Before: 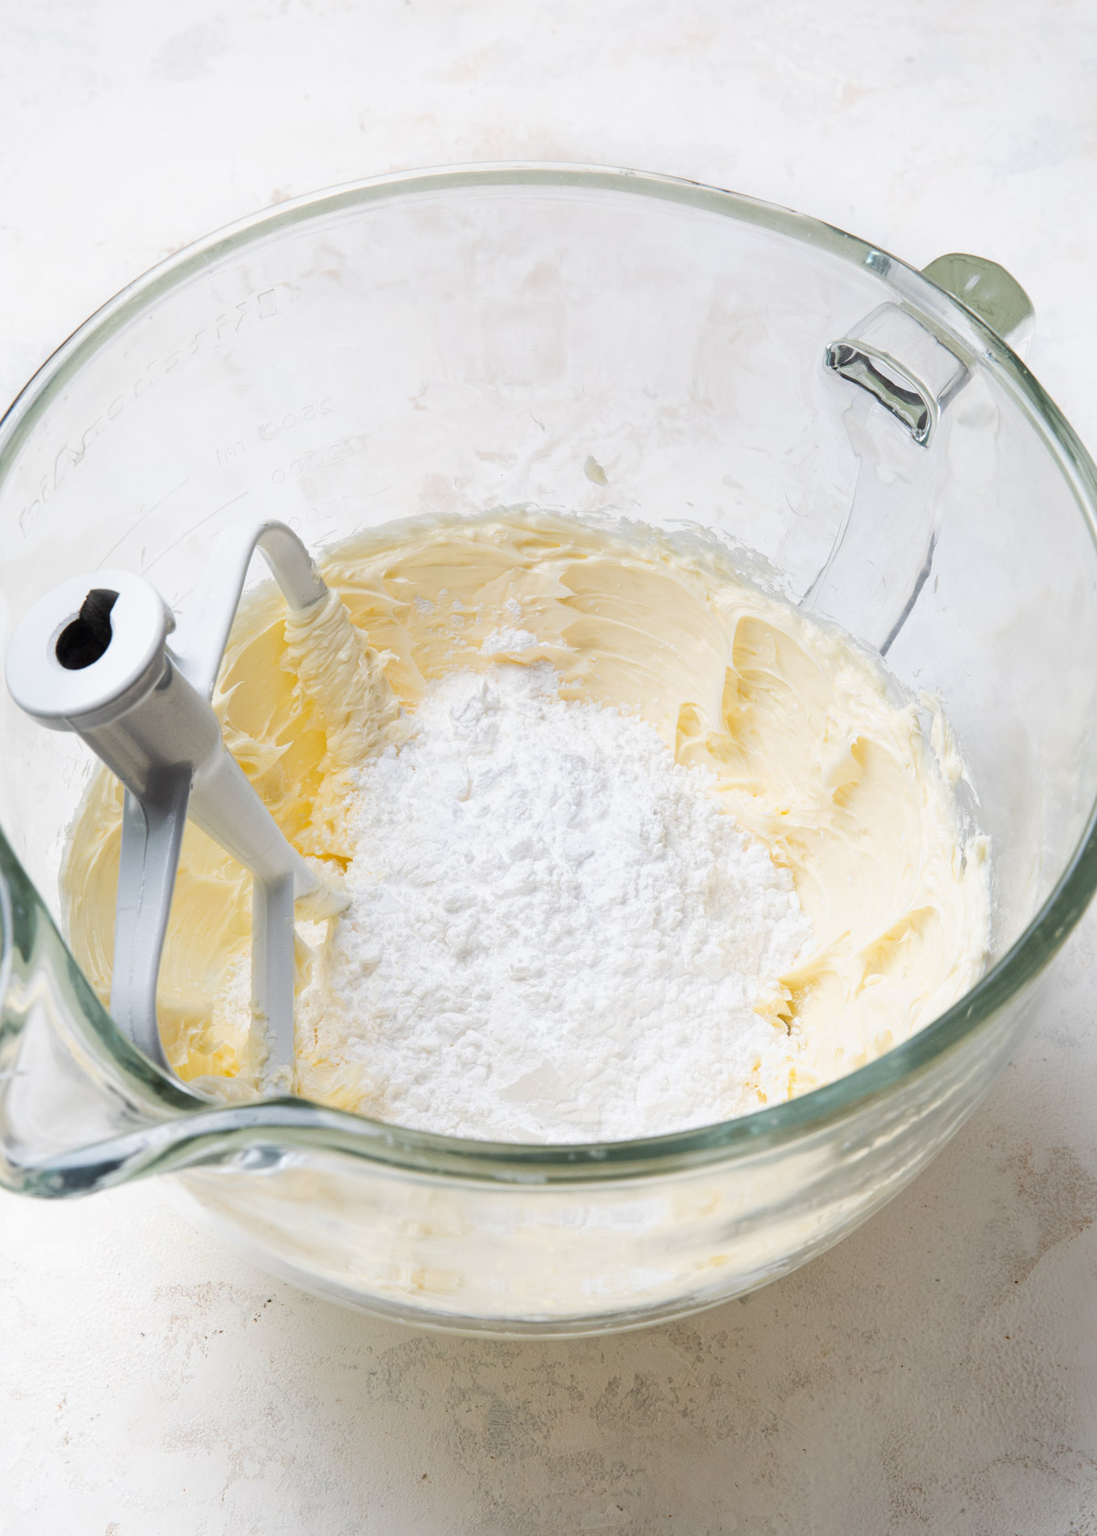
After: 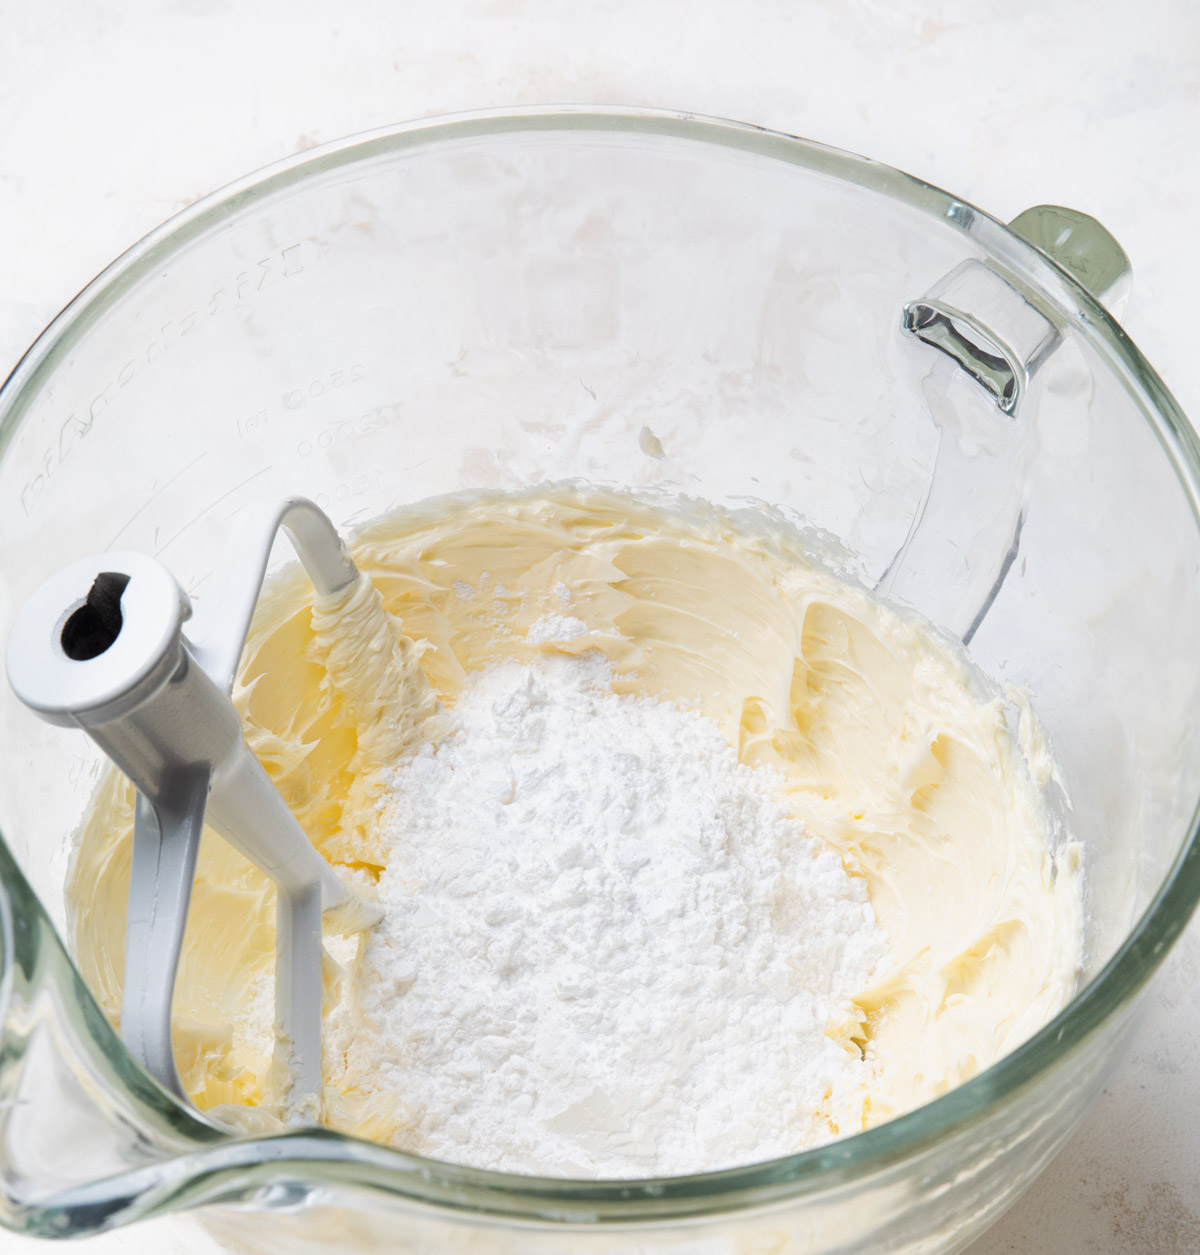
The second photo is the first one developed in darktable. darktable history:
crop: top 4.33%, bottom 20.967%
